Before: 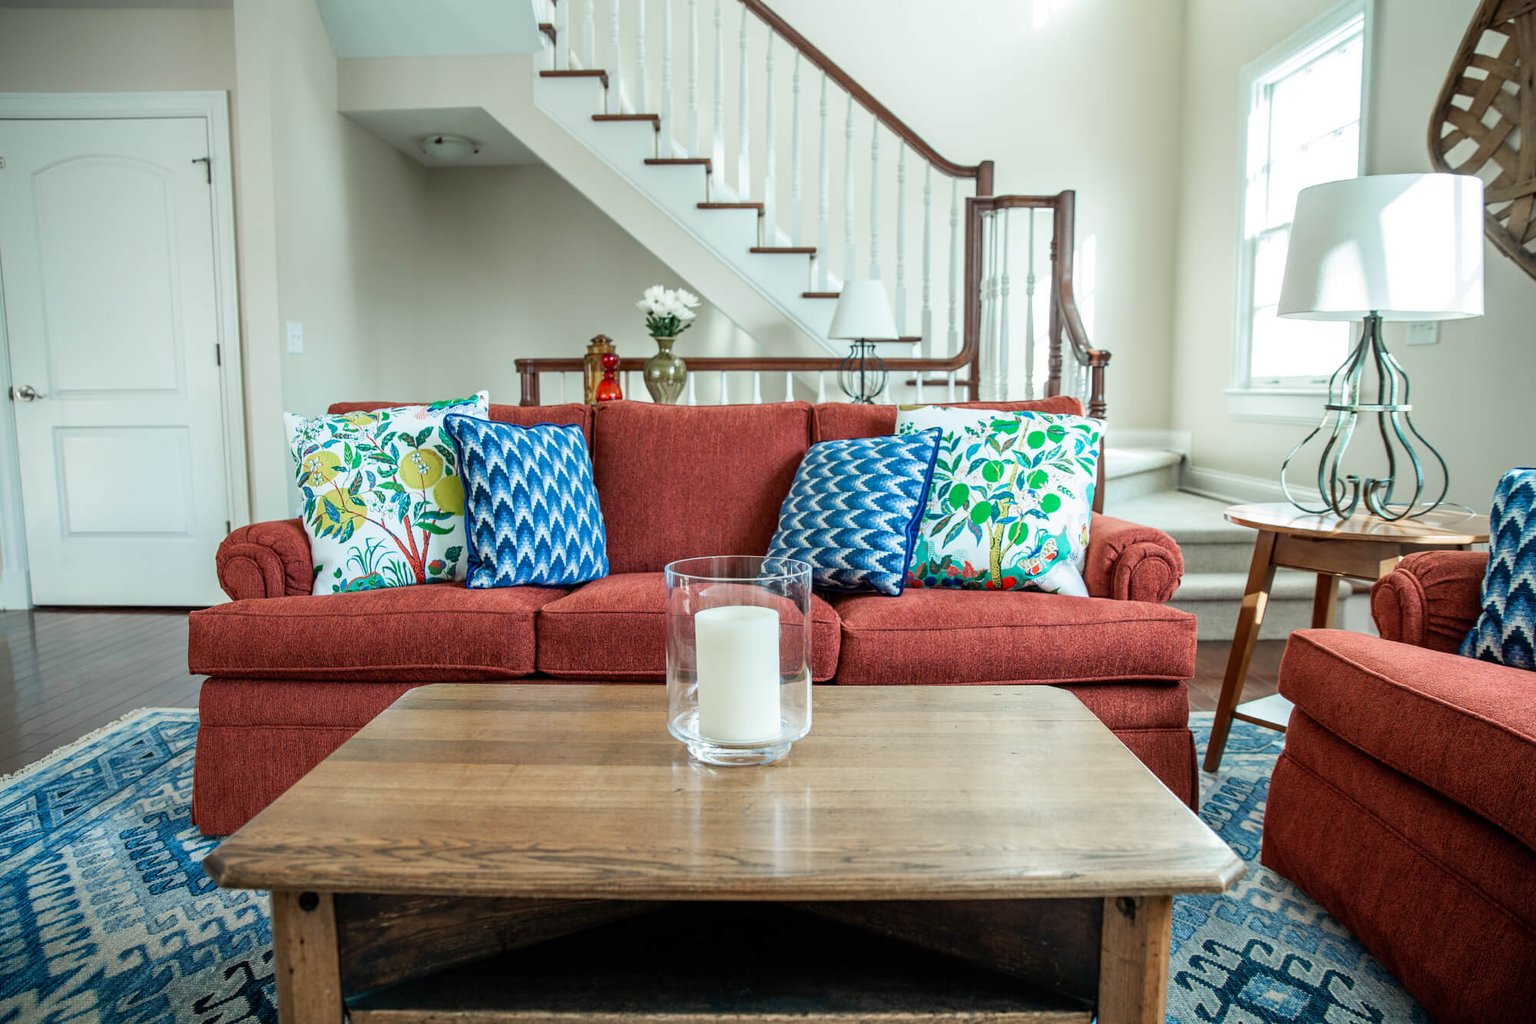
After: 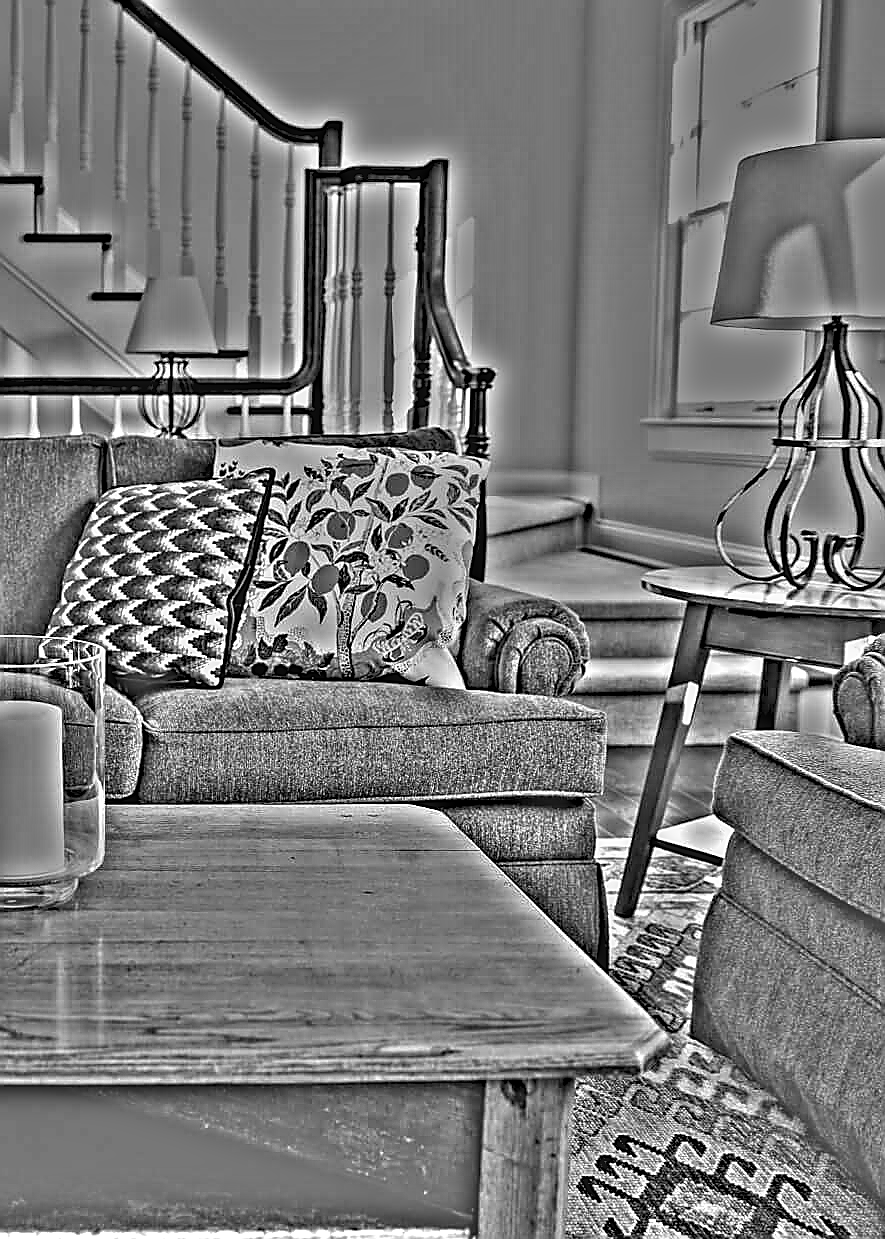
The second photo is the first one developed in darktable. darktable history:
crop: left 47.628%, top 6.643%, right 7.874%
exposure: black level correction 0.001, compensate highlight preservation false
white balance: red 1.08, blue 0.791
sharpen: radius 1.4, amount 1.25, threshold 0.7
shadows and highlights: shadows 43.06, highlights 6.94
highpass: on, module defaults
local contrast: detail 130%
